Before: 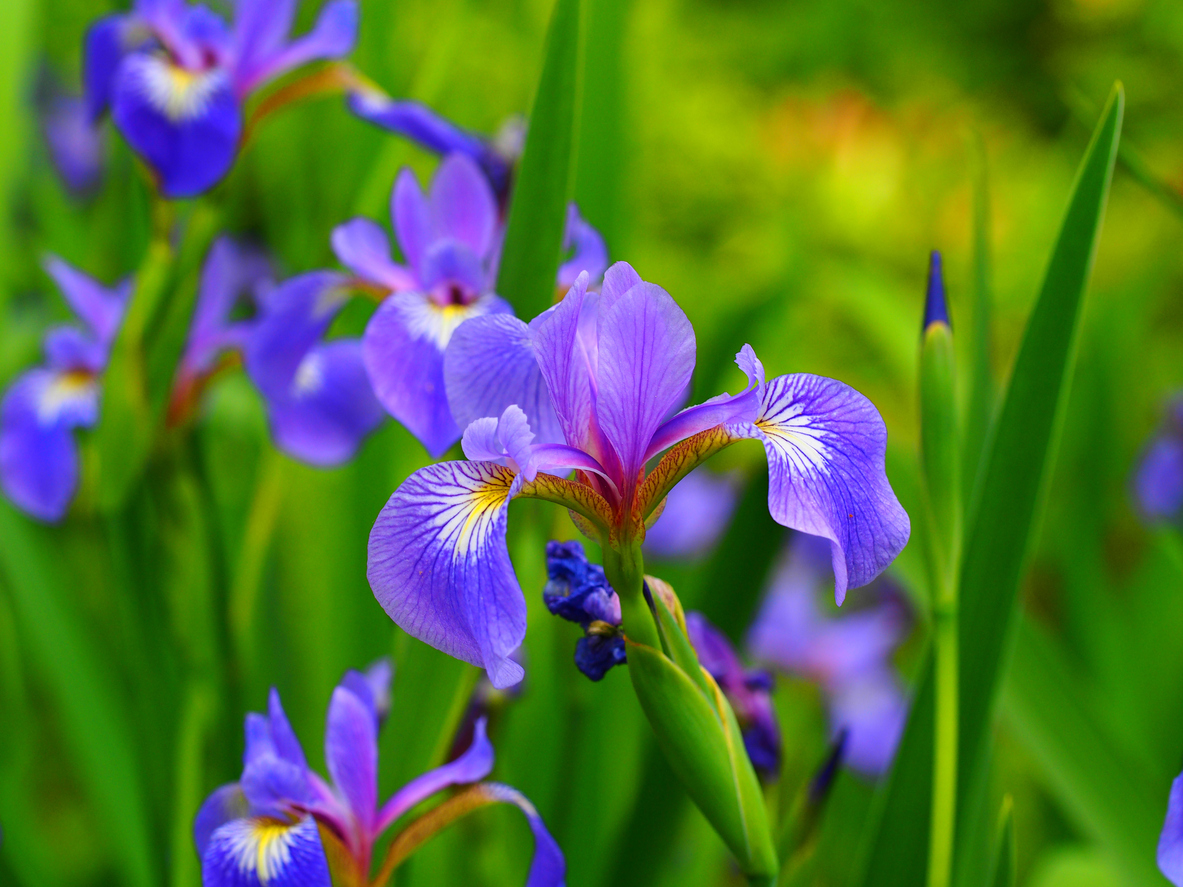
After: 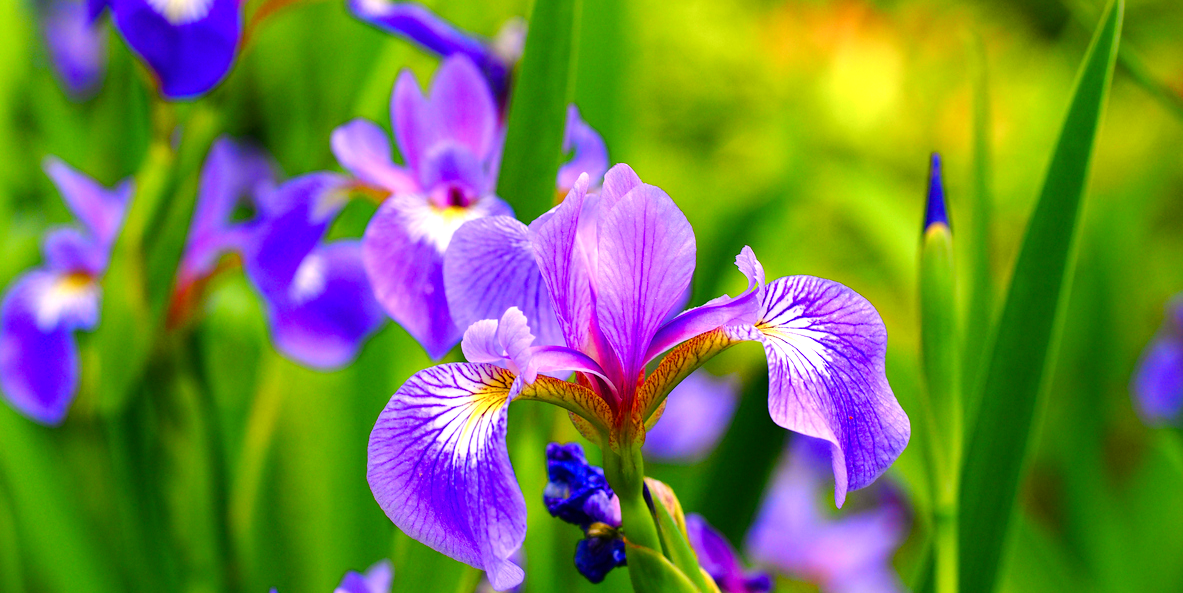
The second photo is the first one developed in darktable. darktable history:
color correction: highlights a* 8.04, highlights b* 4.24
crop: top 11.155%, bottom 21.89%
color balance rgb: perceptual saturation grading › global saturation 20%, perceptual saturation grading › highlights -25.898%, perceptual saturation grading › shadows 49.511%
tone equalizer: -8 EV -0.776 EV, -7 EV -0.73 EV, -6 EV -0.613 EV, -5 EV -0.387 EV, -3 EV 0.369 EV, -2 EV 0.6 EV, -1 EV 0.699 EV, +0 EV 0.73 EV, mask exposure compensation -0.505 EV
